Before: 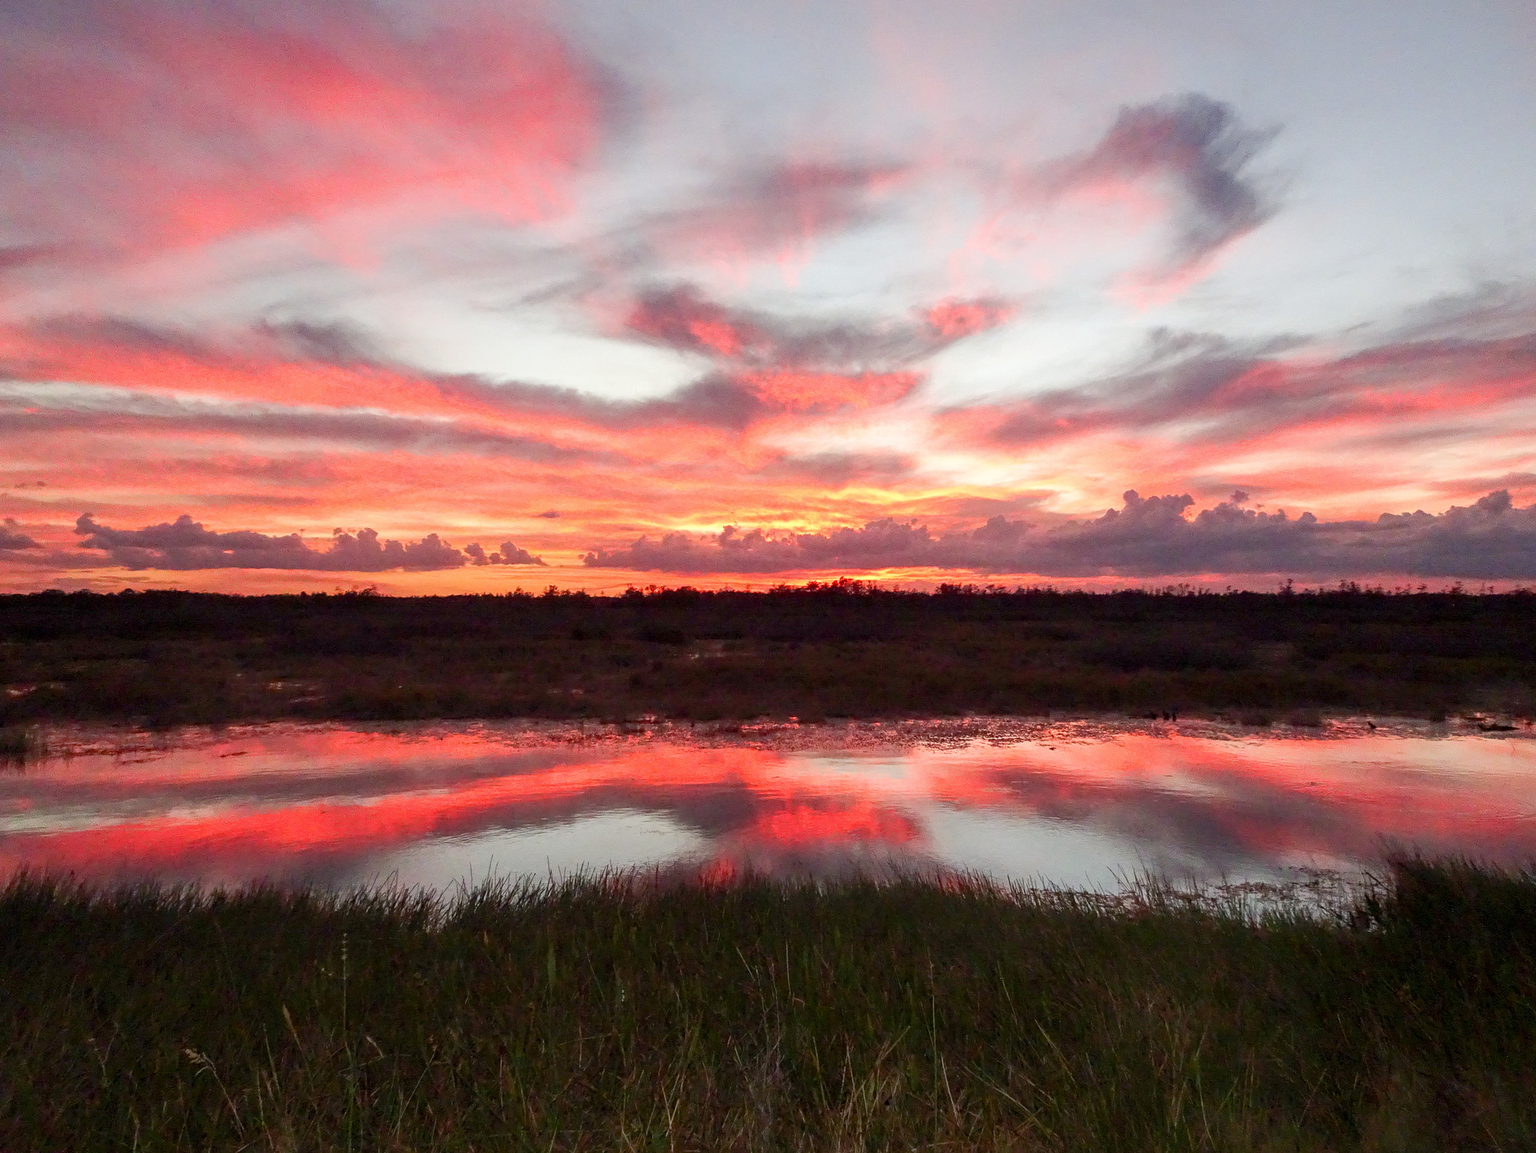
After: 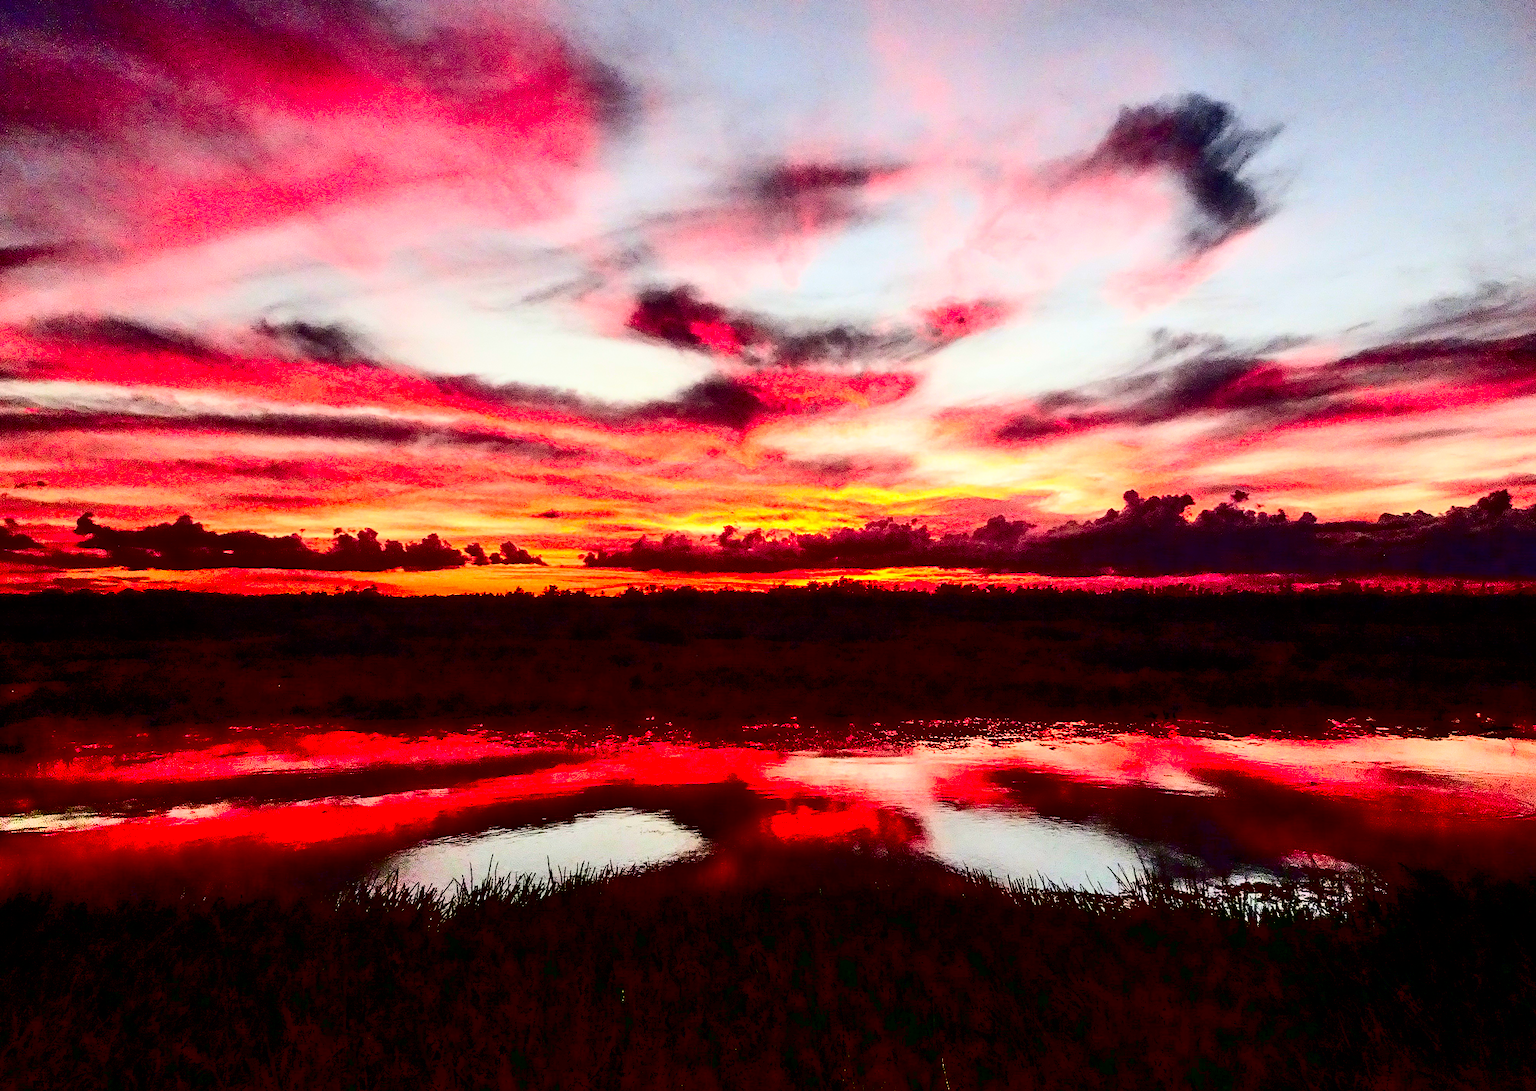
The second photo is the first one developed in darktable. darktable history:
shadows and highlights: highlights color adjustment 45.46%, soften with gaussian
contrast brightness saturation: contrast 0.75, brightness -0.998, saturation 0.995
crop and rotate: top 0.01%, bottom 5.239%
